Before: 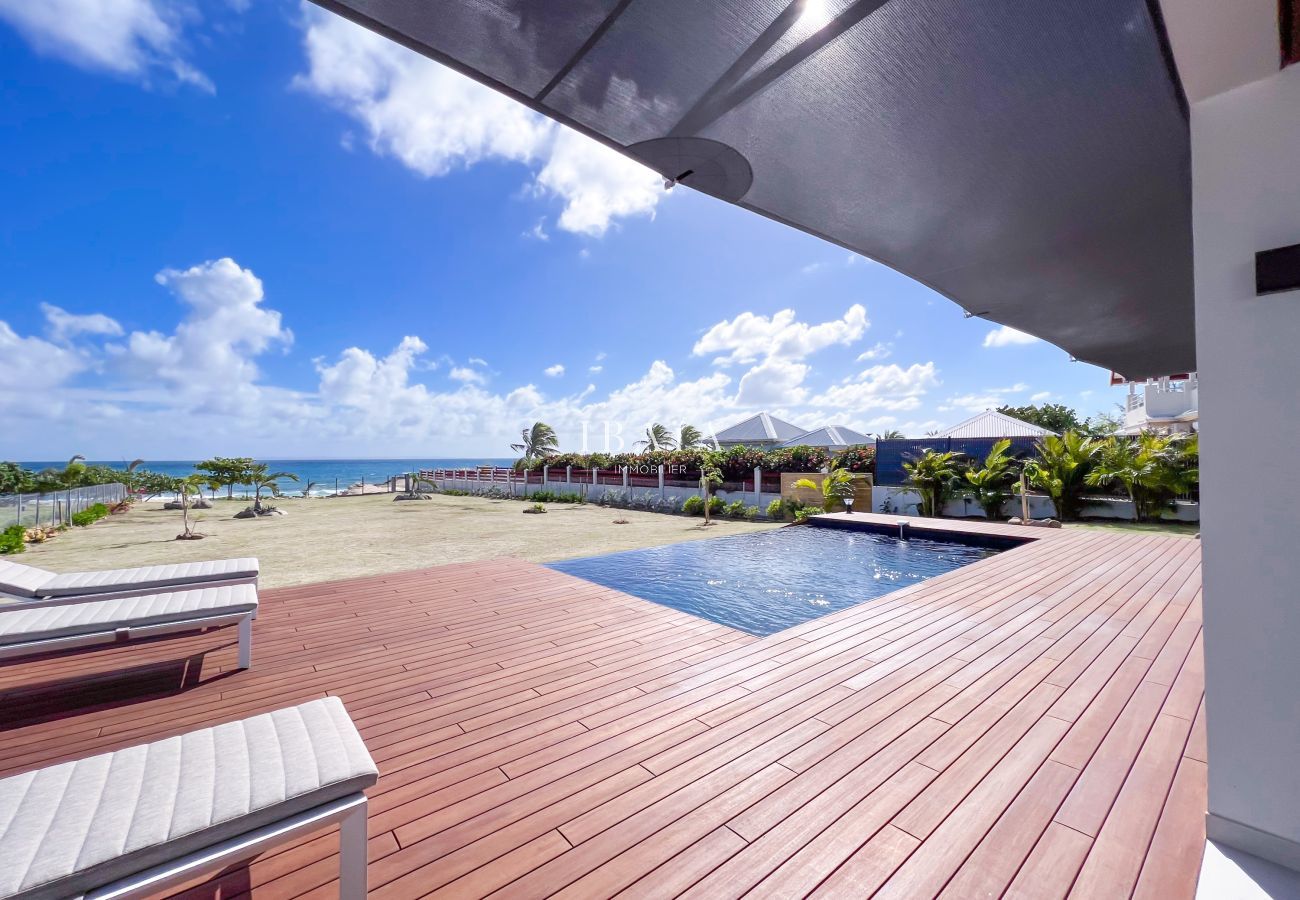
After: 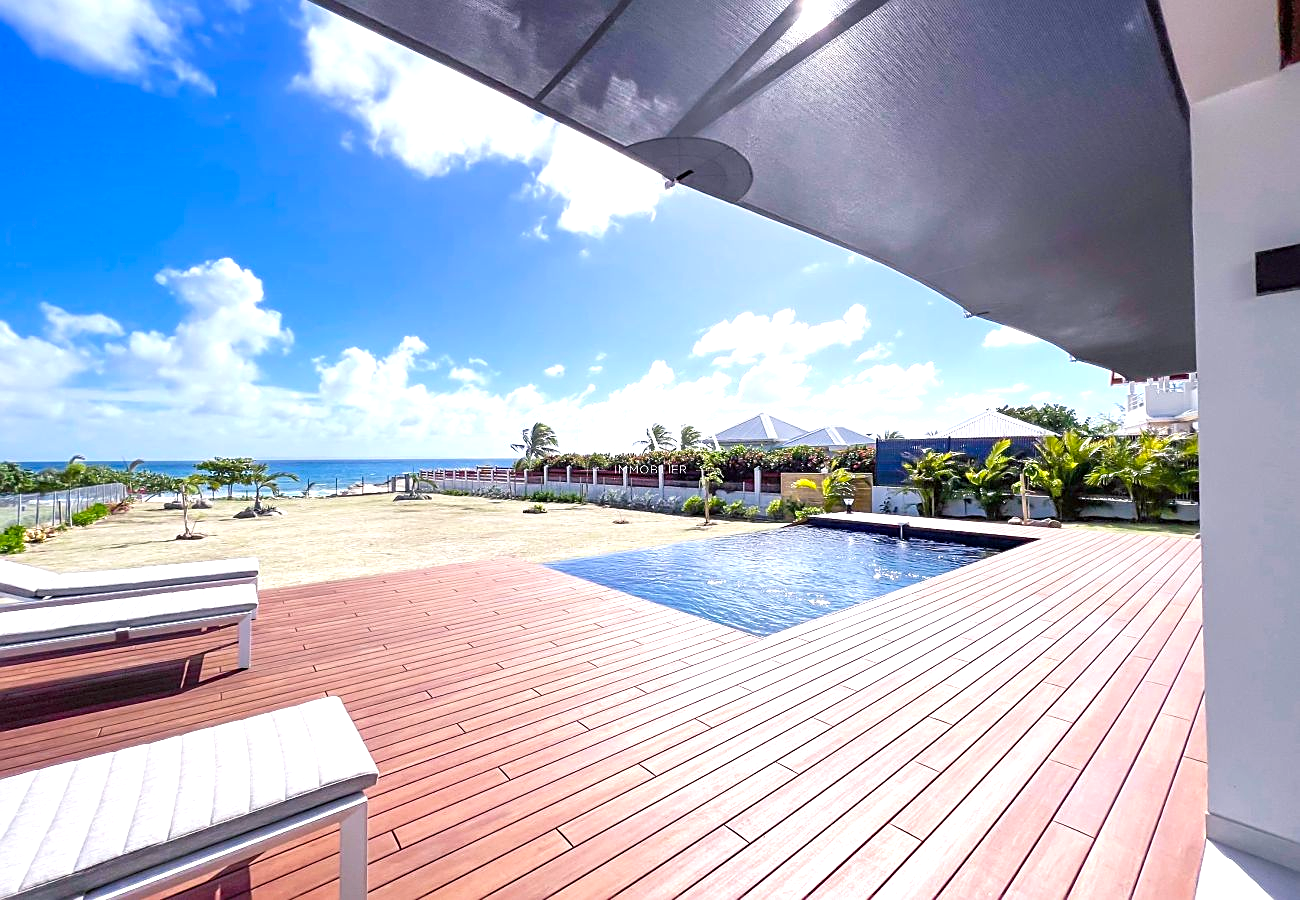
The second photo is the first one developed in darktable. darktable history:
exposure: exposure 0.666 EV, compensate highlight preservation false
color balance rgb: shadows lift › chroma 2.007%, shadows lift › hue 217.55°, perceptual saturation grading › global saturation 9.707%
sharpen: on, module defaults
